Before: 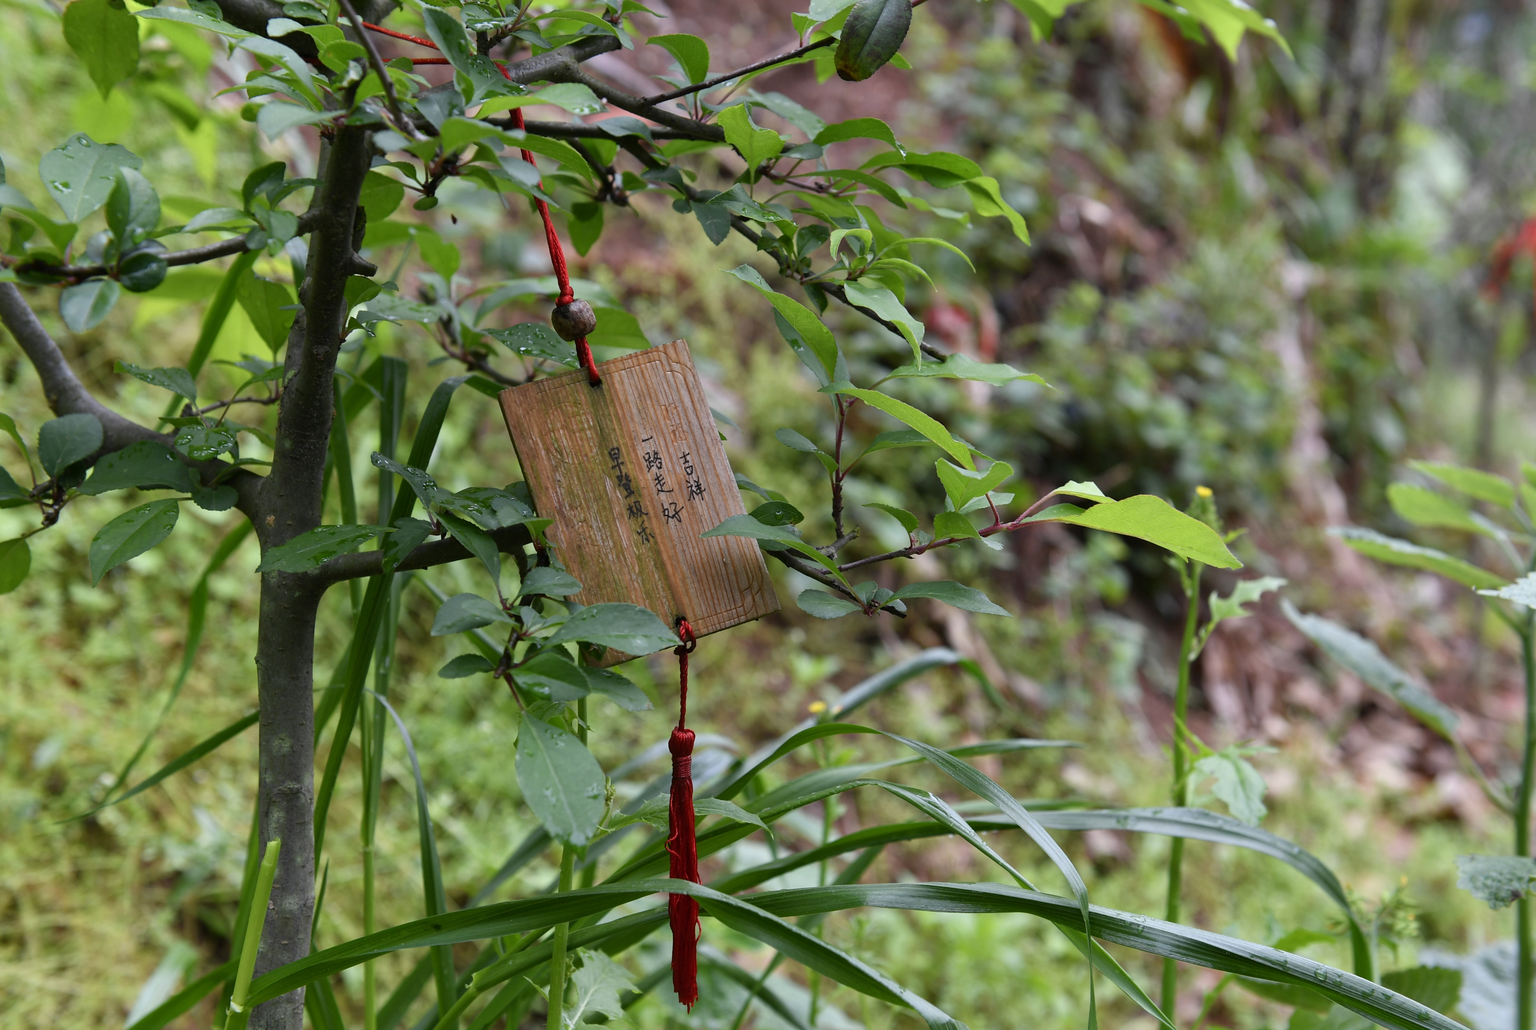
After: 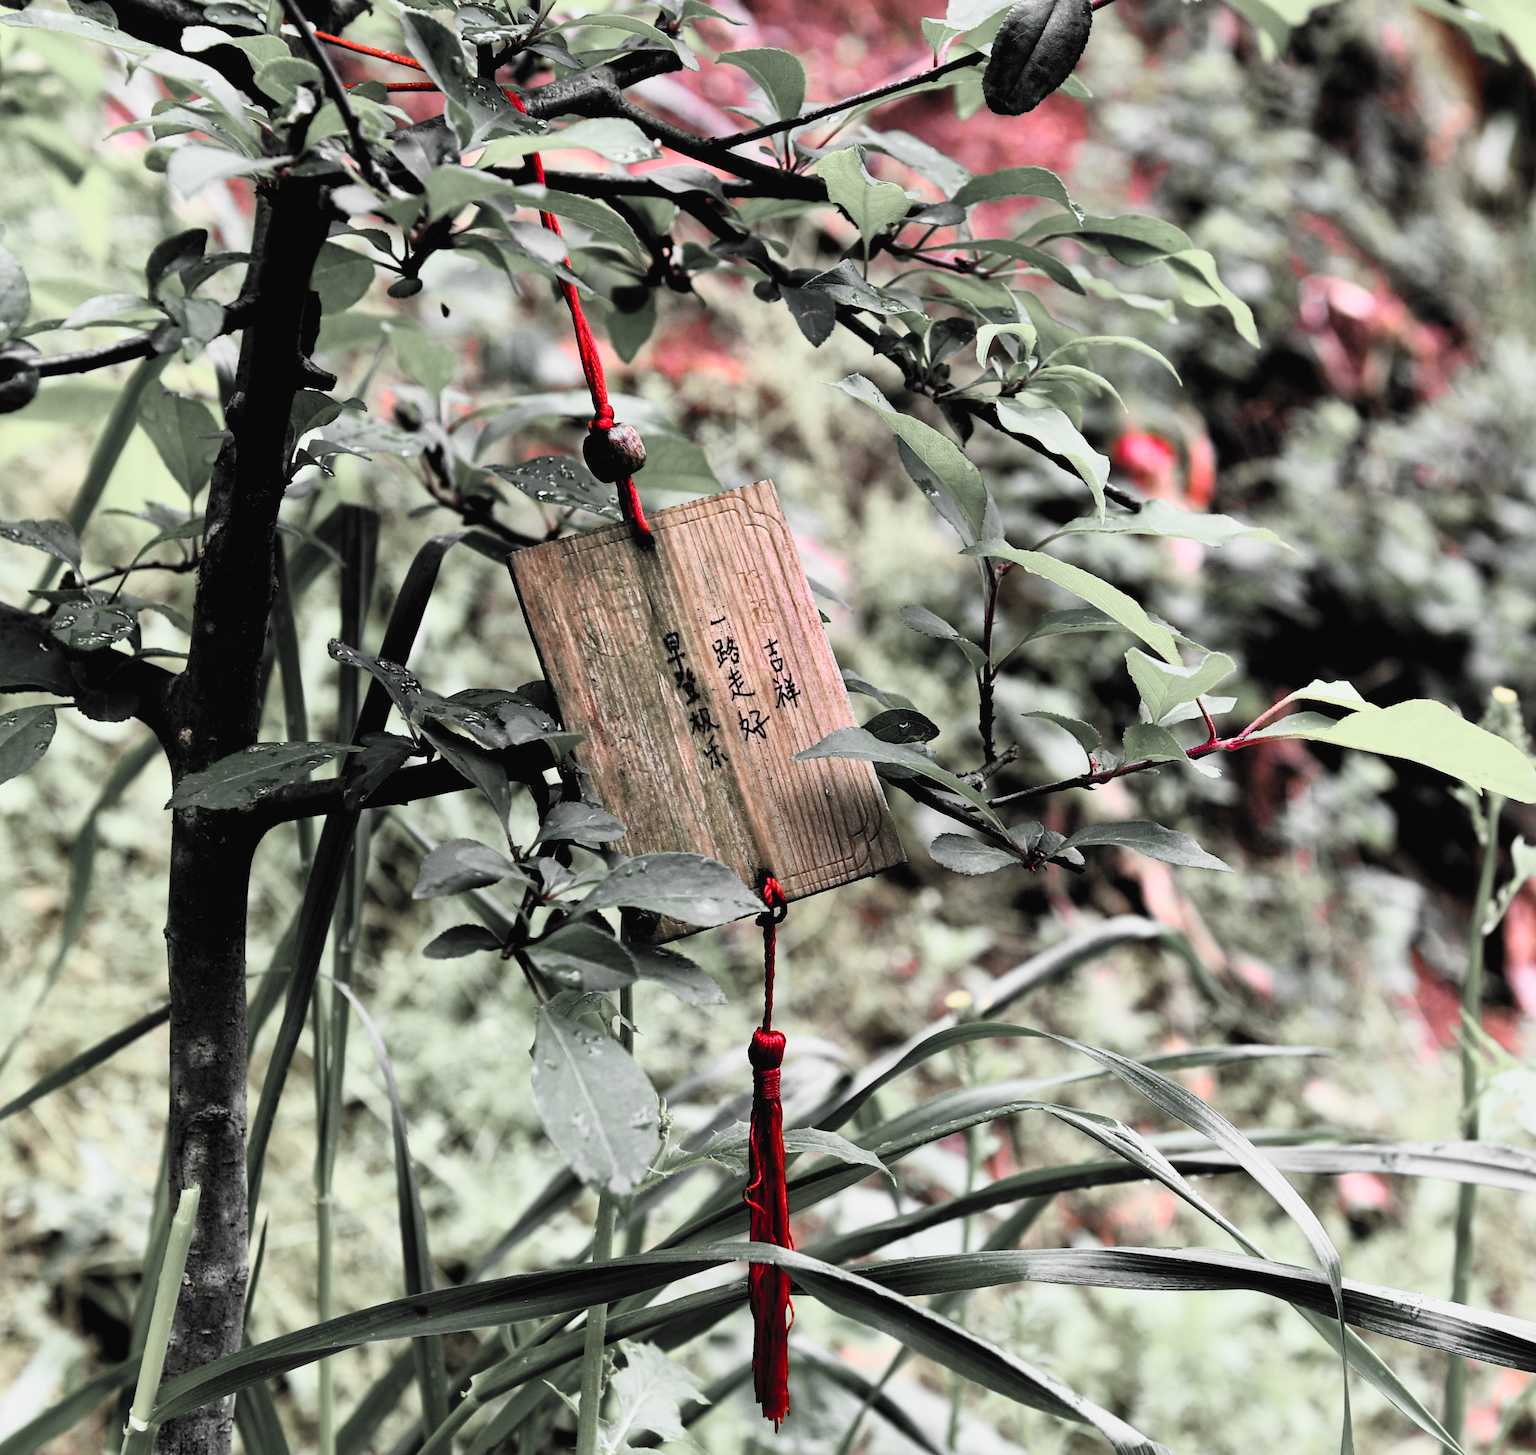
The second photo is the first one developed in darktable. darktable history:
crop and rotate: left 9.061%, right 20.142%
contrast brightness saturation: contrast 0.39, brightness 0.53
color zones: curves: ch1 [(0, 0.831) (0.08, 0.771) (0.157, 0.268) (0.241, 0.207) (0.562, -0.005) (0.714, -0.013) (0.876, 0.01) (1, 0.831)]
filmic rgb: black relative exposure -3.57 EV, white relative exposure 2.29 EV, hardness 3.41
tone equalizer: -8 EV -0.002 EV, -7 EV 0.005 EV, -6 EV -0.009 EV, -5 EV 0.011 EV, -4 EV -0.012 EV, -3 EV 0.007 EV, -2 EV -0.062 EV, -1 EV -0.293 EV, +0 EV -0.582 EV, smoothing diameter 2%, edges refinement/feathering 20, mask exposure compensation -1.57 EV, filter diffusion 5
shadows and highlights: shadows 25, white point adjustment -3, highlights -30
white balance: red 1, blue 1
haze removal: compatibility mode true, adaptive false
